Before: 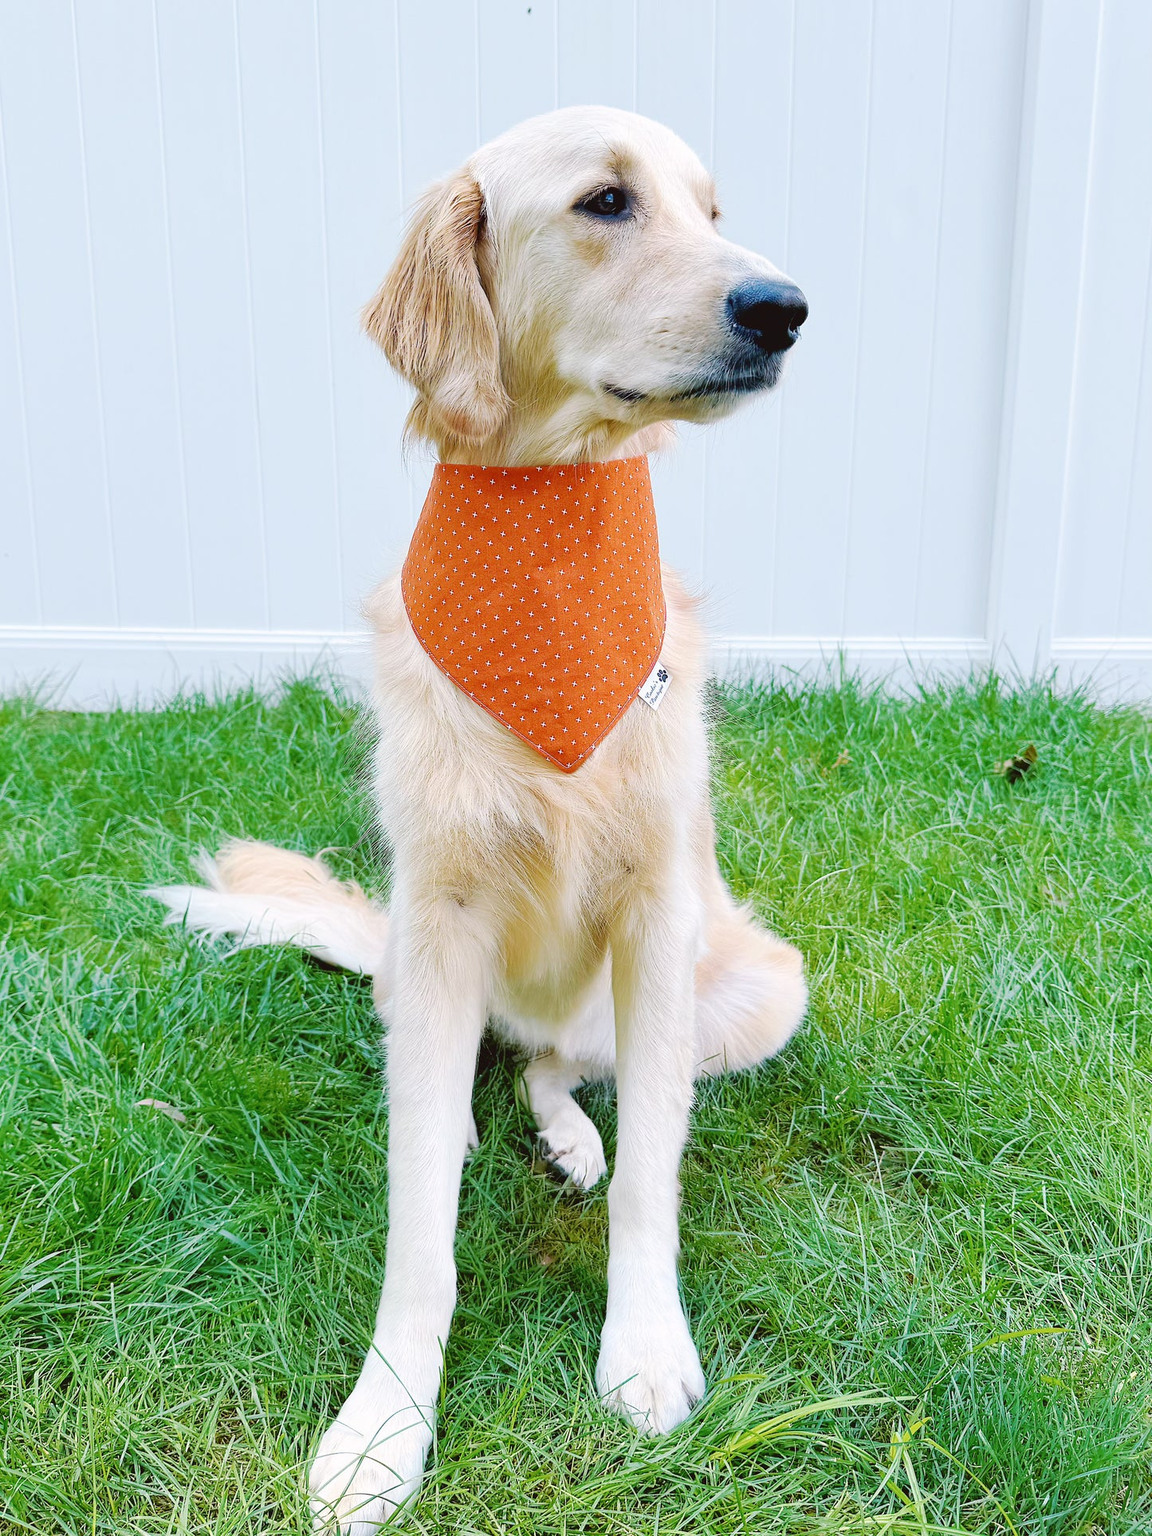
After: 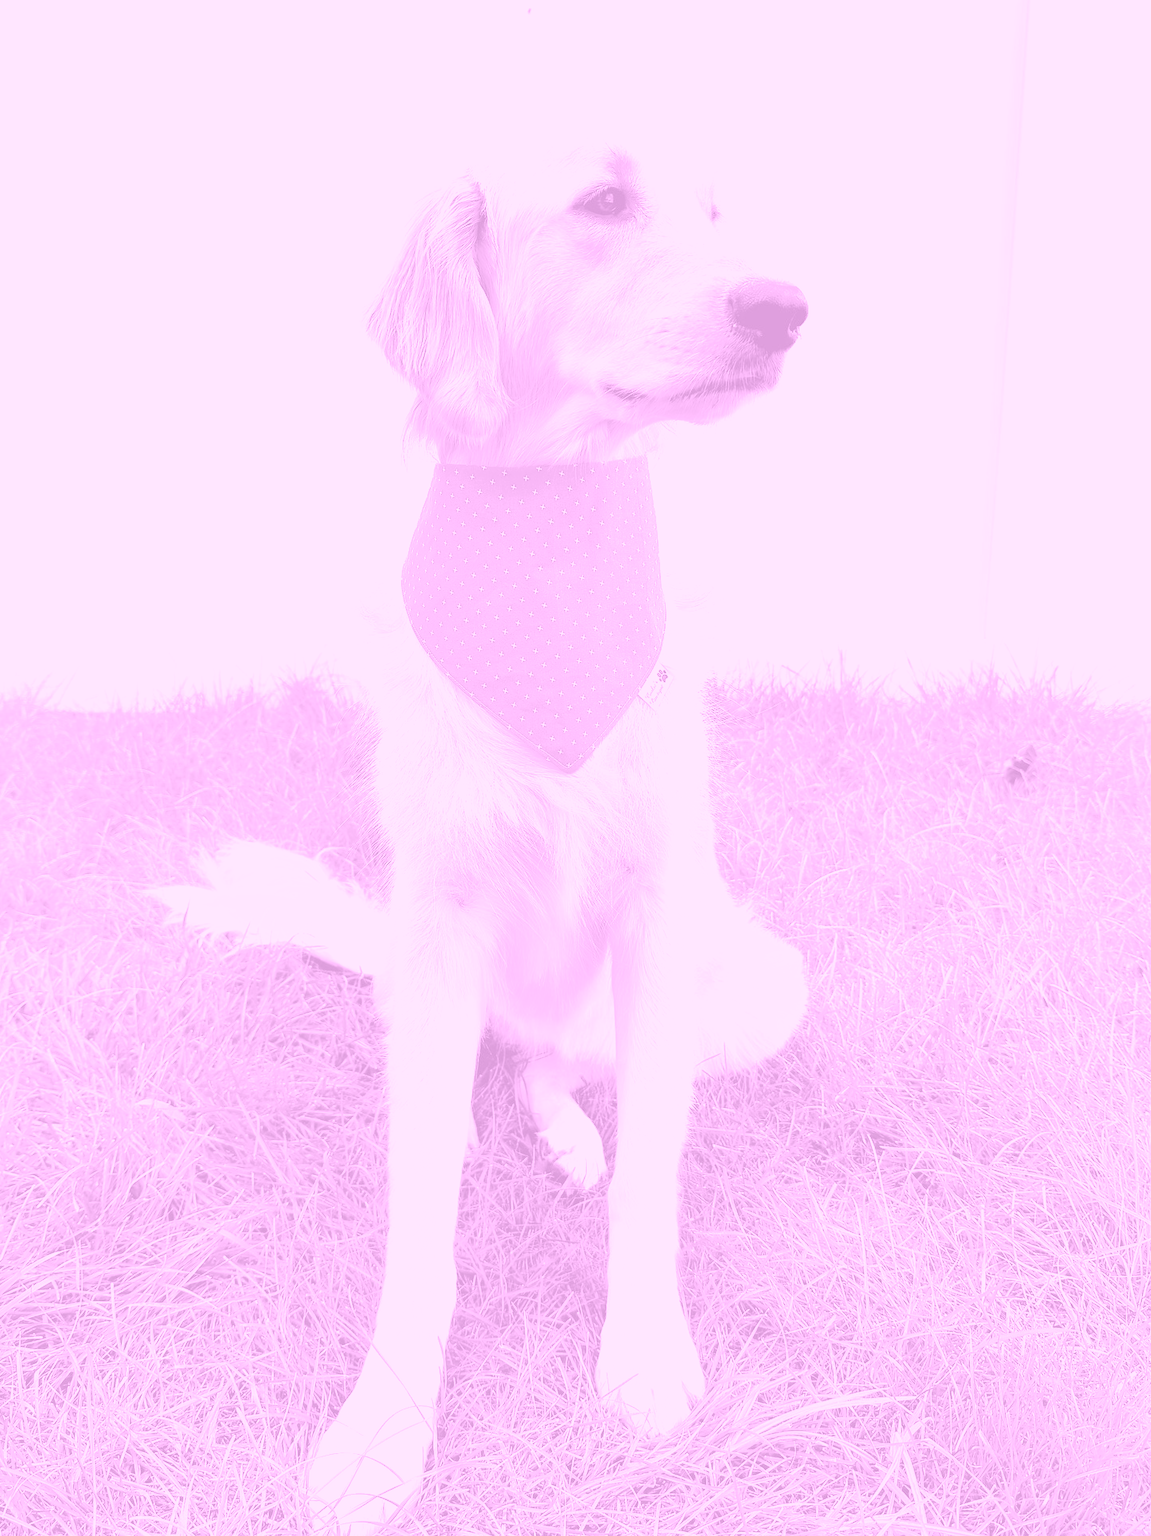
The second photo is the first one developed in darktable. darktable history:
colorize: hue 331.2°, saturation 75%, source mix 30.28%, lightness 70.52%, version 1
color correction: highlights a* -9.35, highlights b* -23.15
shadows and highlights: on, module defaults
exposure: black level correction -0.002, exposure 0.54 EV, compensate highlight preservation false
